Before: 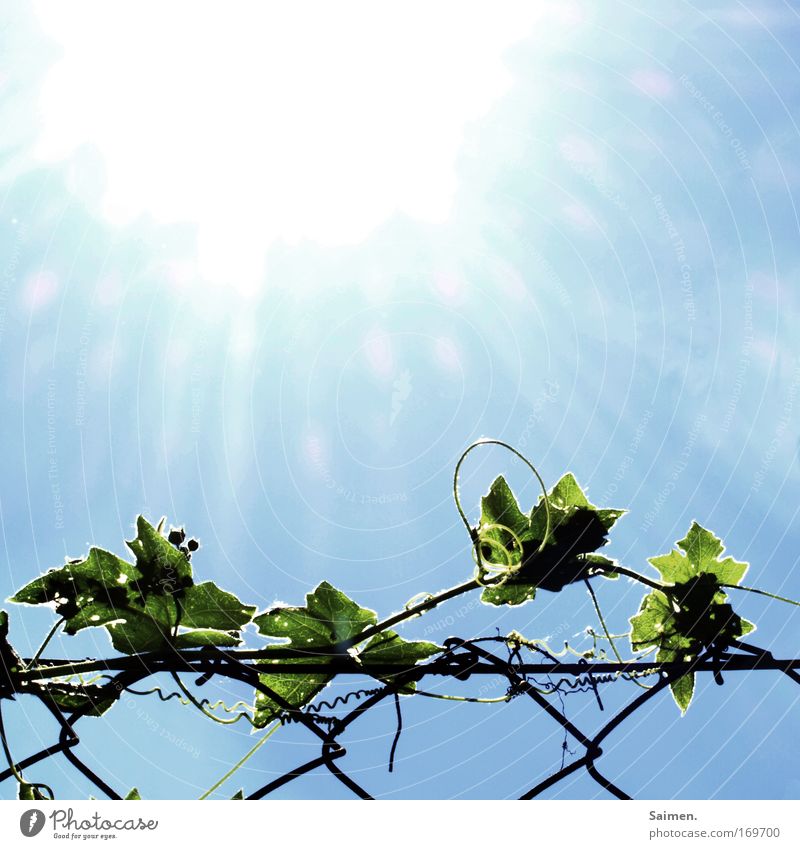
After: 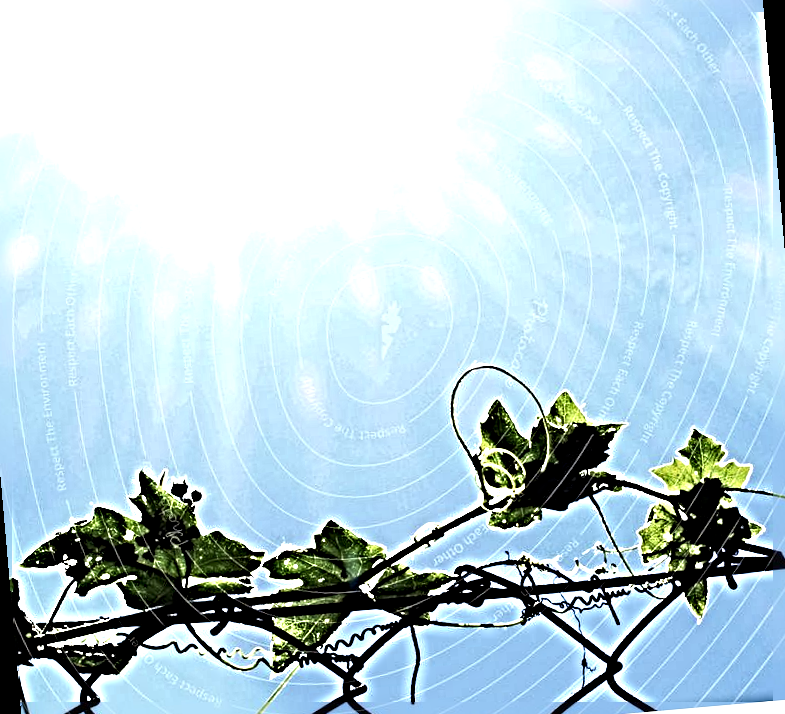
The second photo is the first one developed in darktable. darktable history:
rotate and perspective: rotation -5°, crop left 0.05, crop right 0.952, crop top 0.11, crop bottom 0.89
sharpen: radius 6.3, amount 1.8, threshold 0
tone equalizer: -8 EV -0.001 EV, -7 EV 0.001 EV, -6 EV -0.002 EV, -5 EV -0.003 EV, -4 EV -0.062 EV, -3 EV -0.222 EV, -2 EV -0.267 EV, -1 EV 0.105 EV, +0 EV 0.303 EV
